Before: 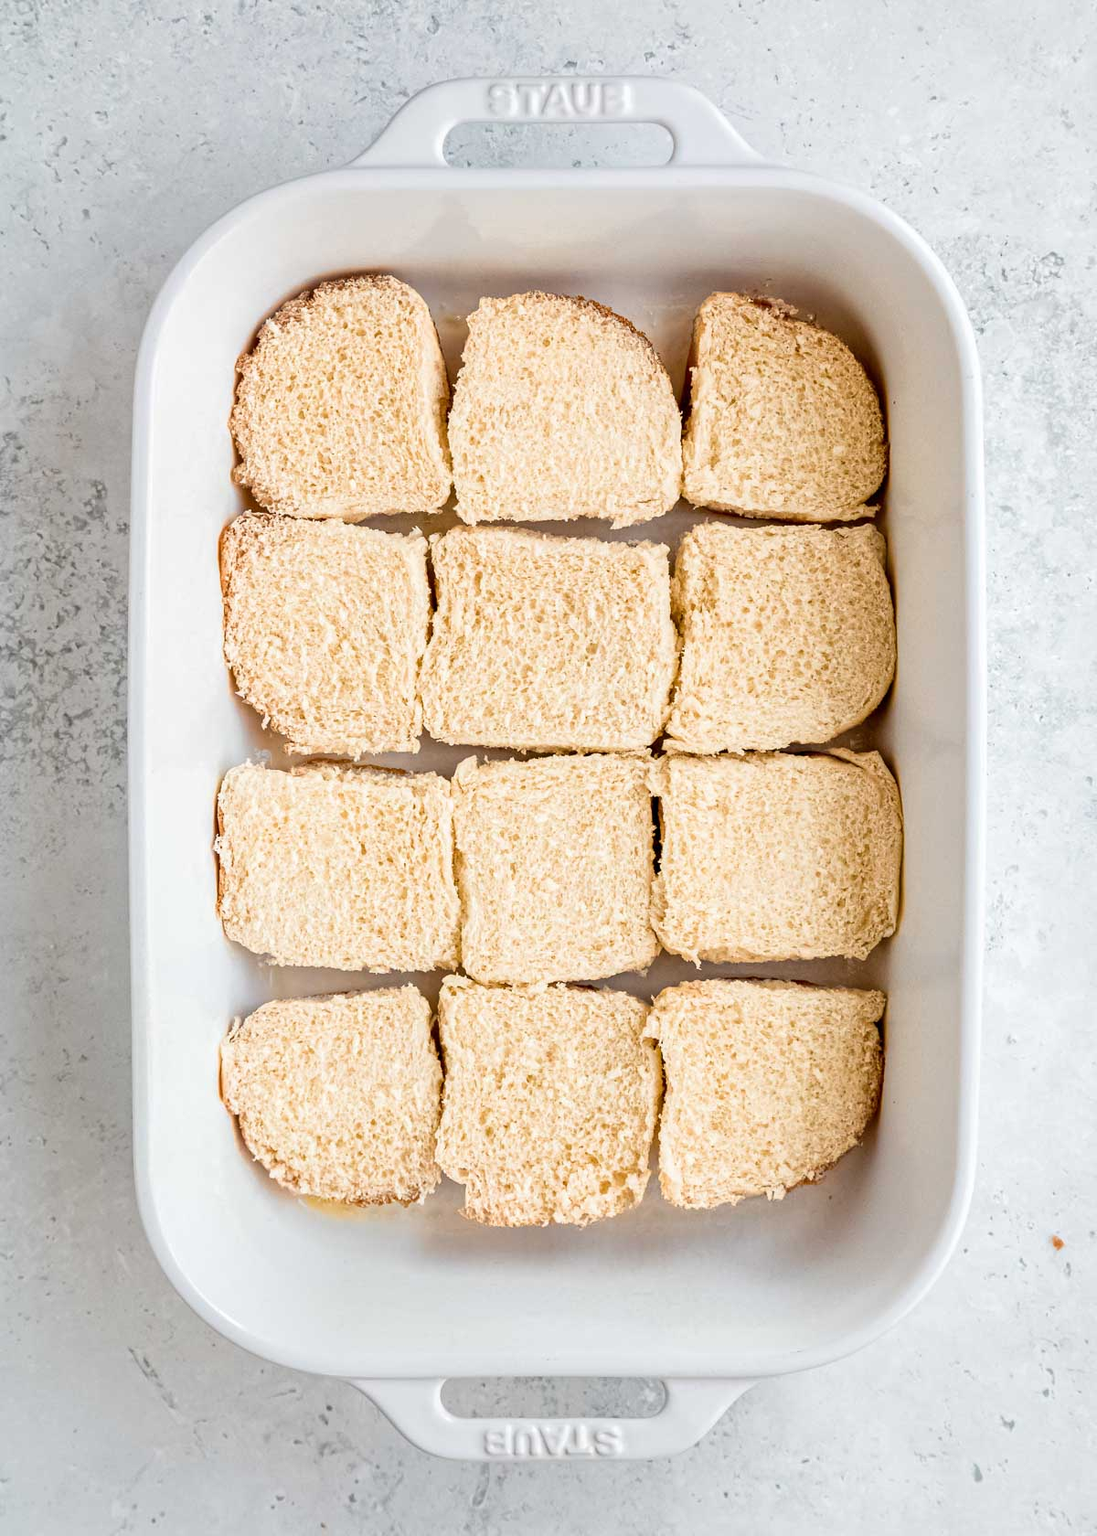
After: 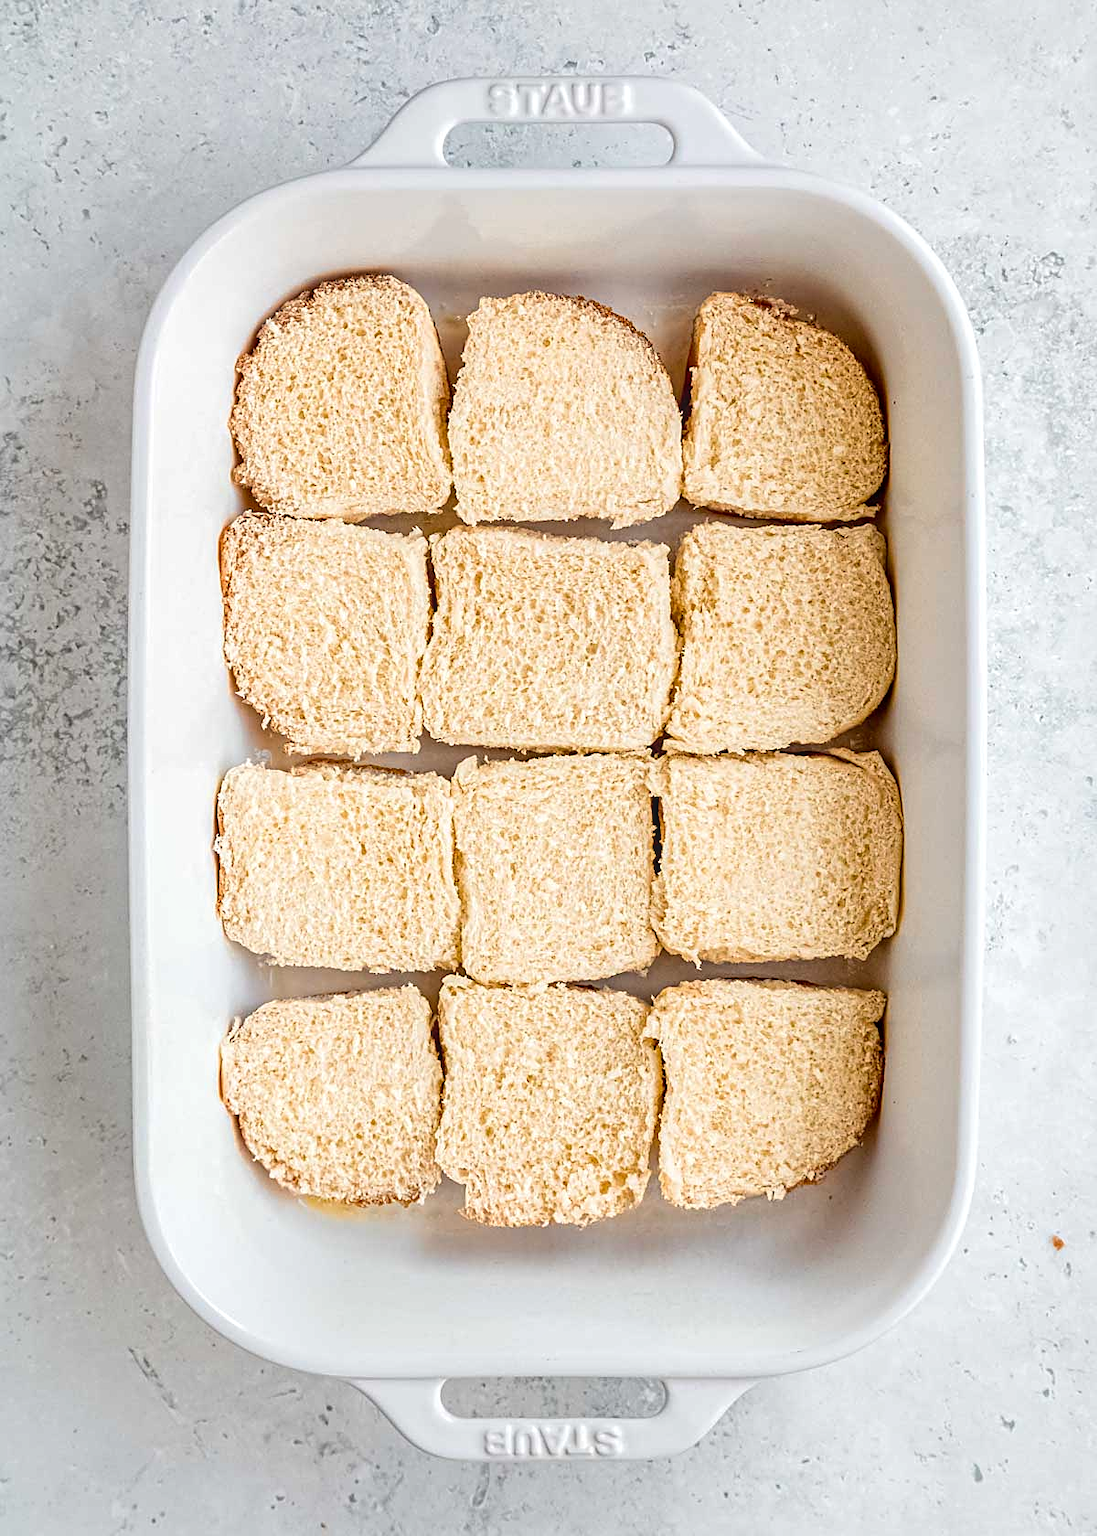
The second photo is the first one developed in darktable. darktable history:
sharpen: on, module defaults
contrast brightness saturation: saturation 0.102
local contrast: detail 118%
